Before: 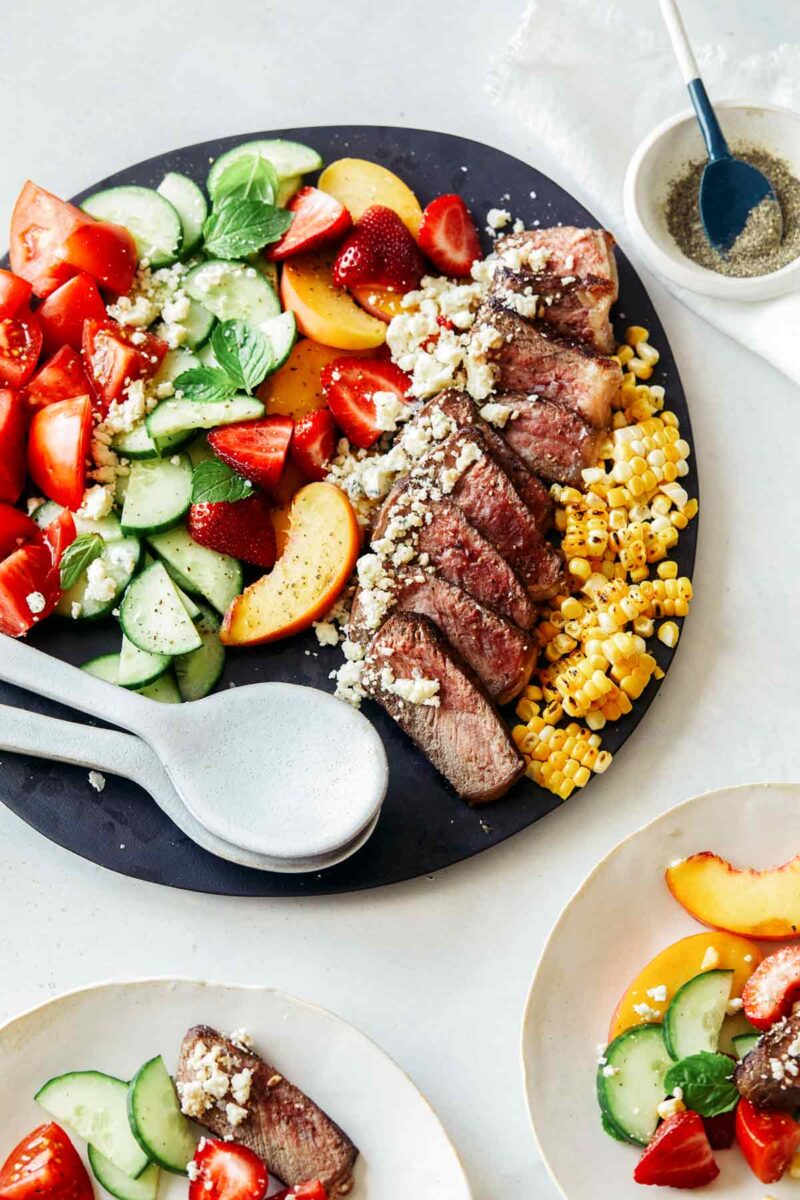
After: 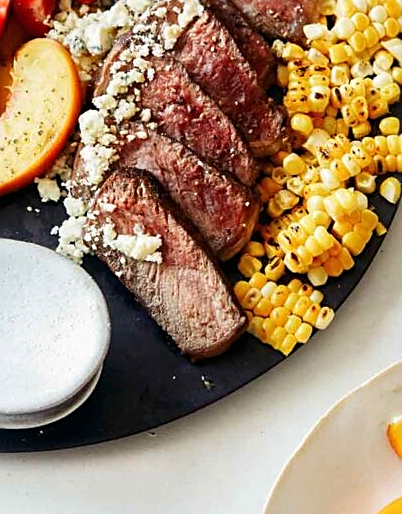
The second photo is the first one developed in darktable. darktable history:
crop: left 34.818%, top 37.069%, right 14.845%, bottom 20.086%
sharpen: on, module defaults
